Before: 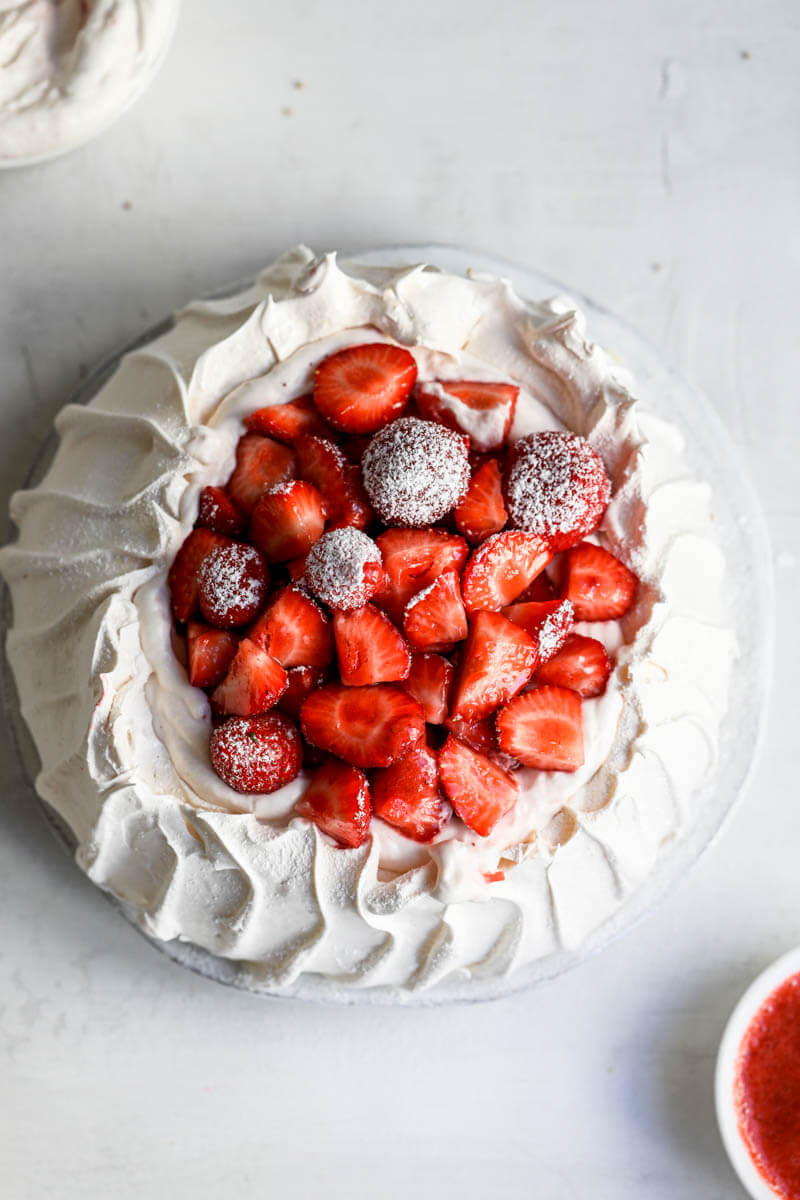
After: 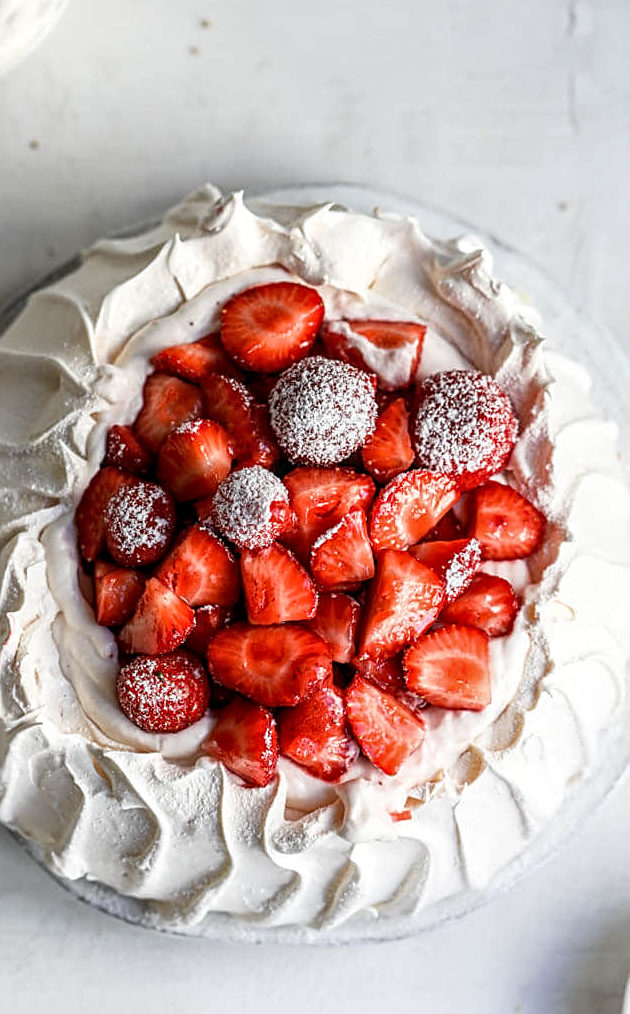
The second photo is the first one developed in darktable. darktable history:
tone equalizer: -7 EV 0.121 EV, edges refinement/feathering 500, mask exposure compensation -1.57 EV, preserve details no
sharpen: on, module defaults
local contrast: on, module defaults
crop: left 11.65%, top 5.132%, right 9.563%, bottom 10.351%
